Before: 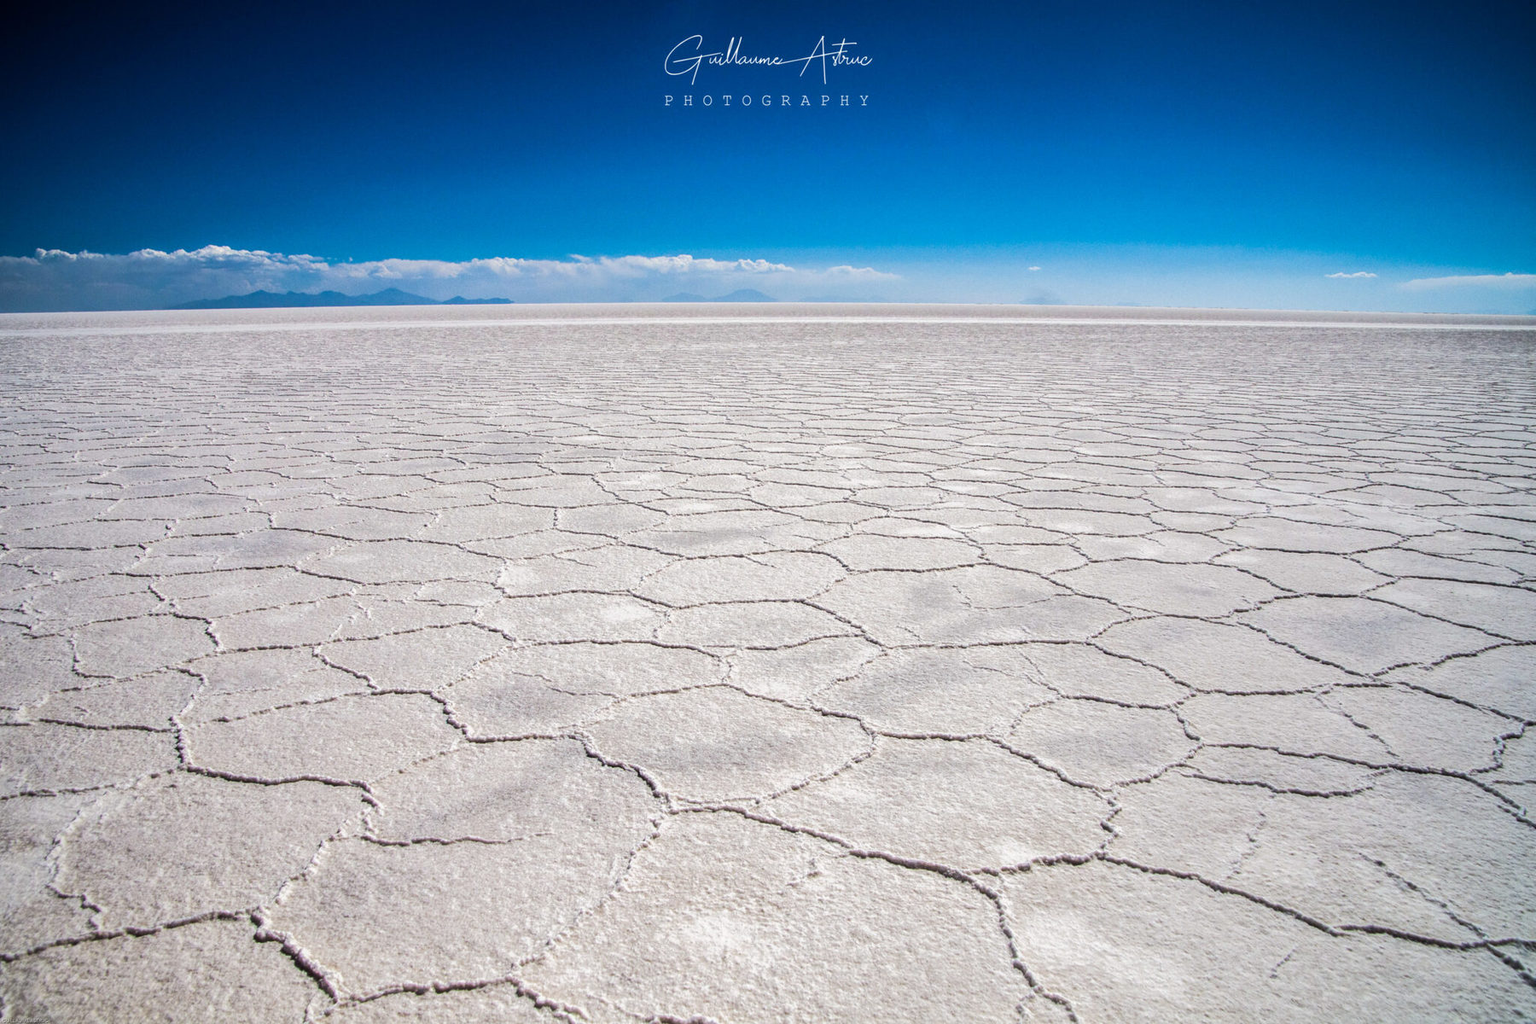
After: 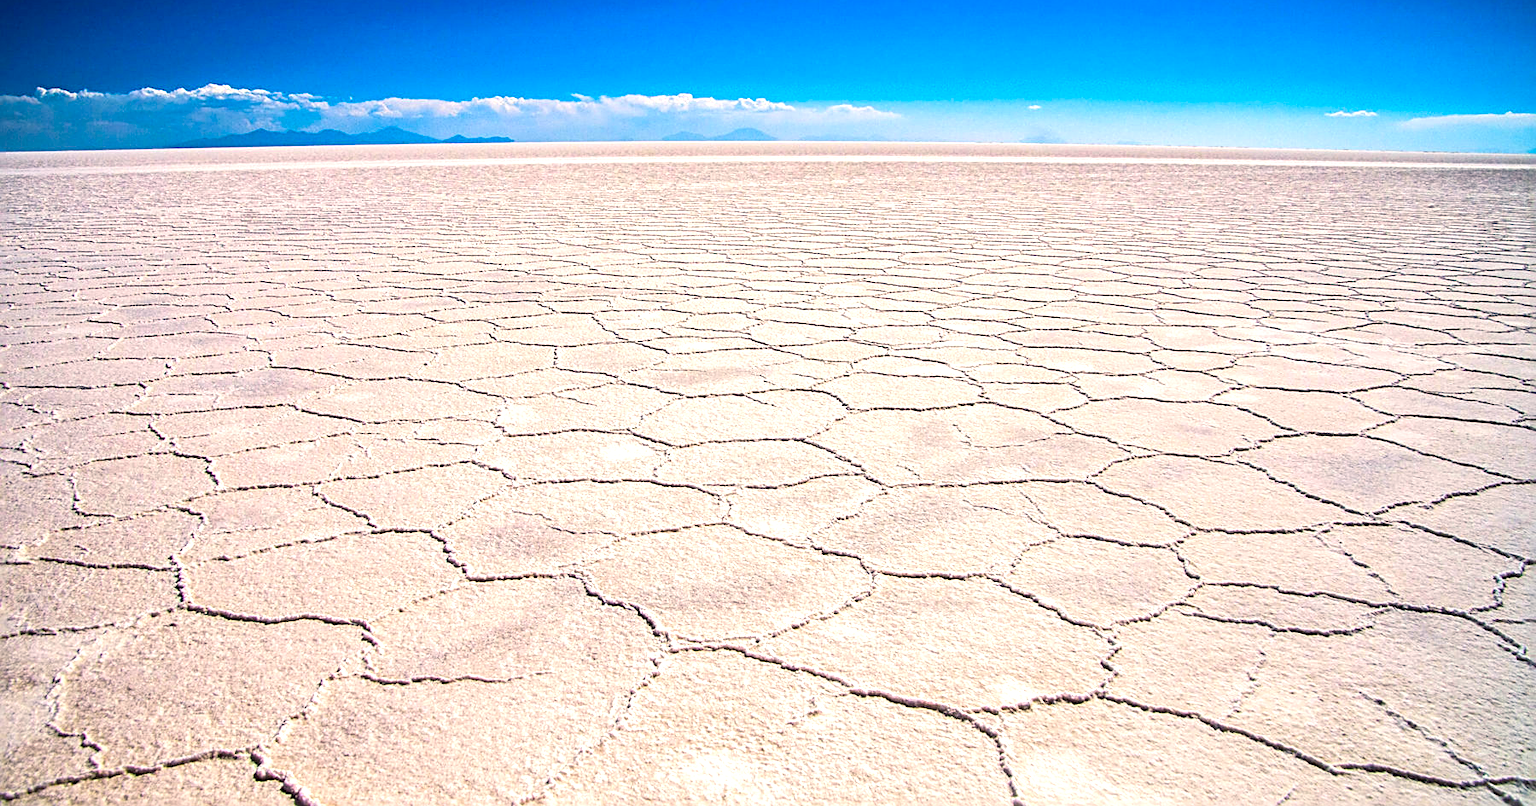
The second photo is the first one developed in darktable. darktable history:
sharpen: radius 2.556, amount 0.647
exposure: exposure 0.603 EV, compensate highlight preservation false
crop and rotate: top 15.803%, bottom 5.436%
color balance rgb: highlights gain › chroma 3.013%, highlights gain › hue 60.1°, linear chroma grading › global chroma 19.627%, perceptual saturation grading › global saturation 34.456%
